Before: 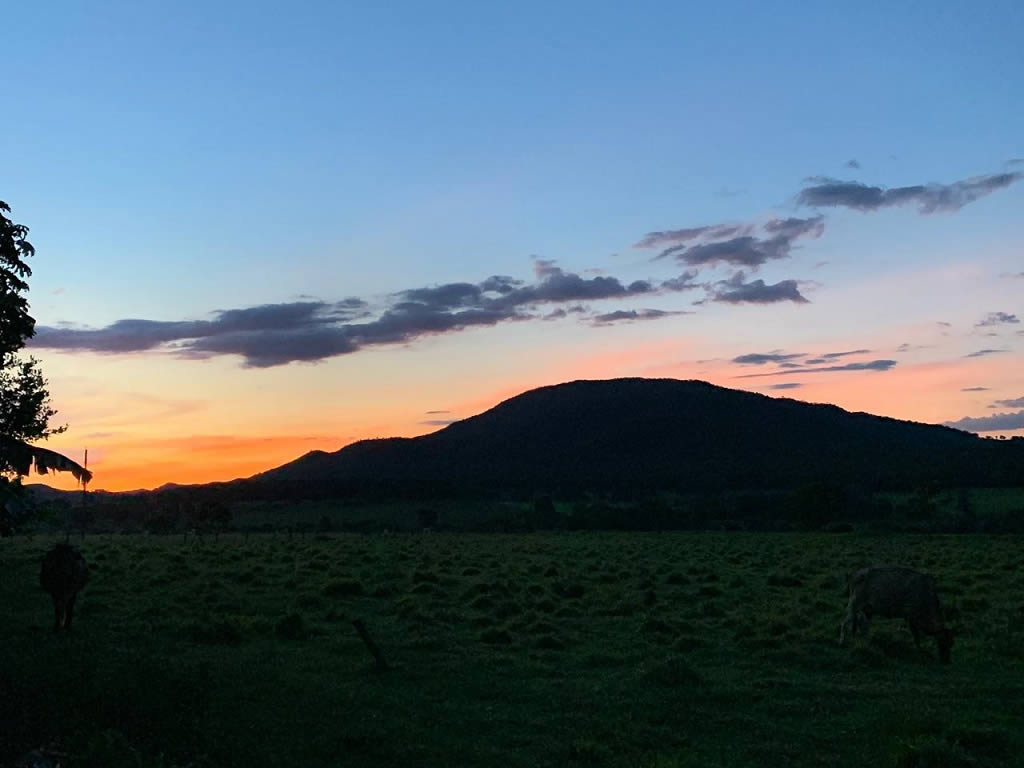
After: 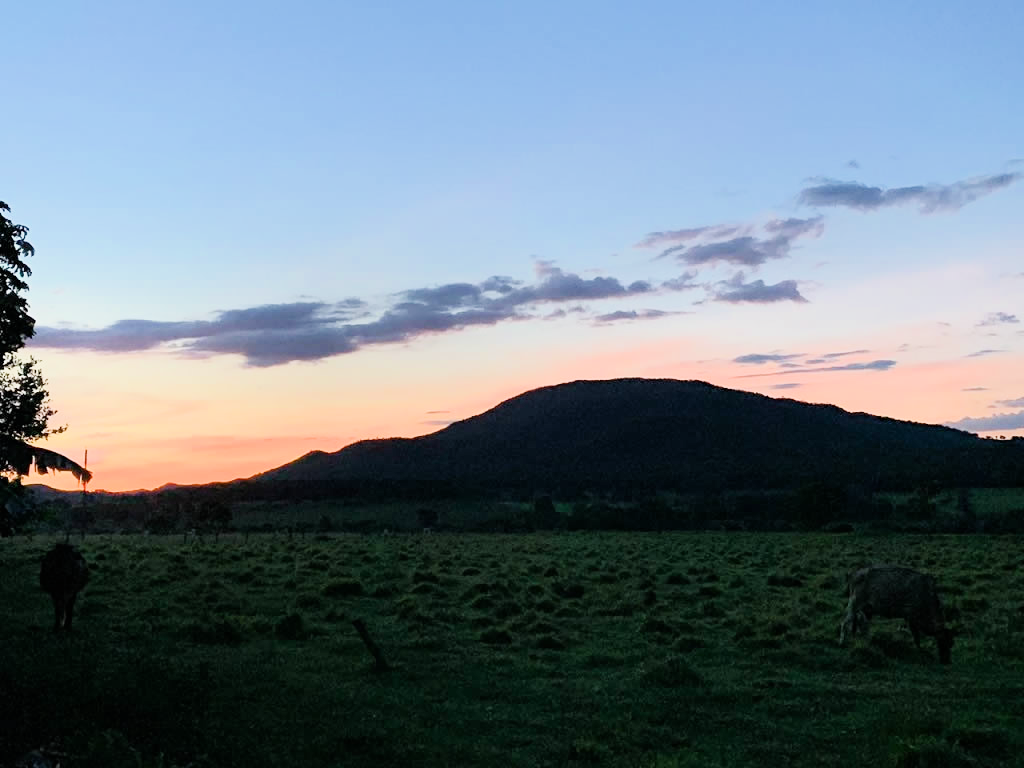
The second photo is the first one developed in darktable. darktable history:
exposure: black level correction 0, exposure 1.296 EV, compensate highlight preservation false
filmic rgb: black relative exposure -7.65 EV, white relative exposure 4.56 EV, hardness 3.61
